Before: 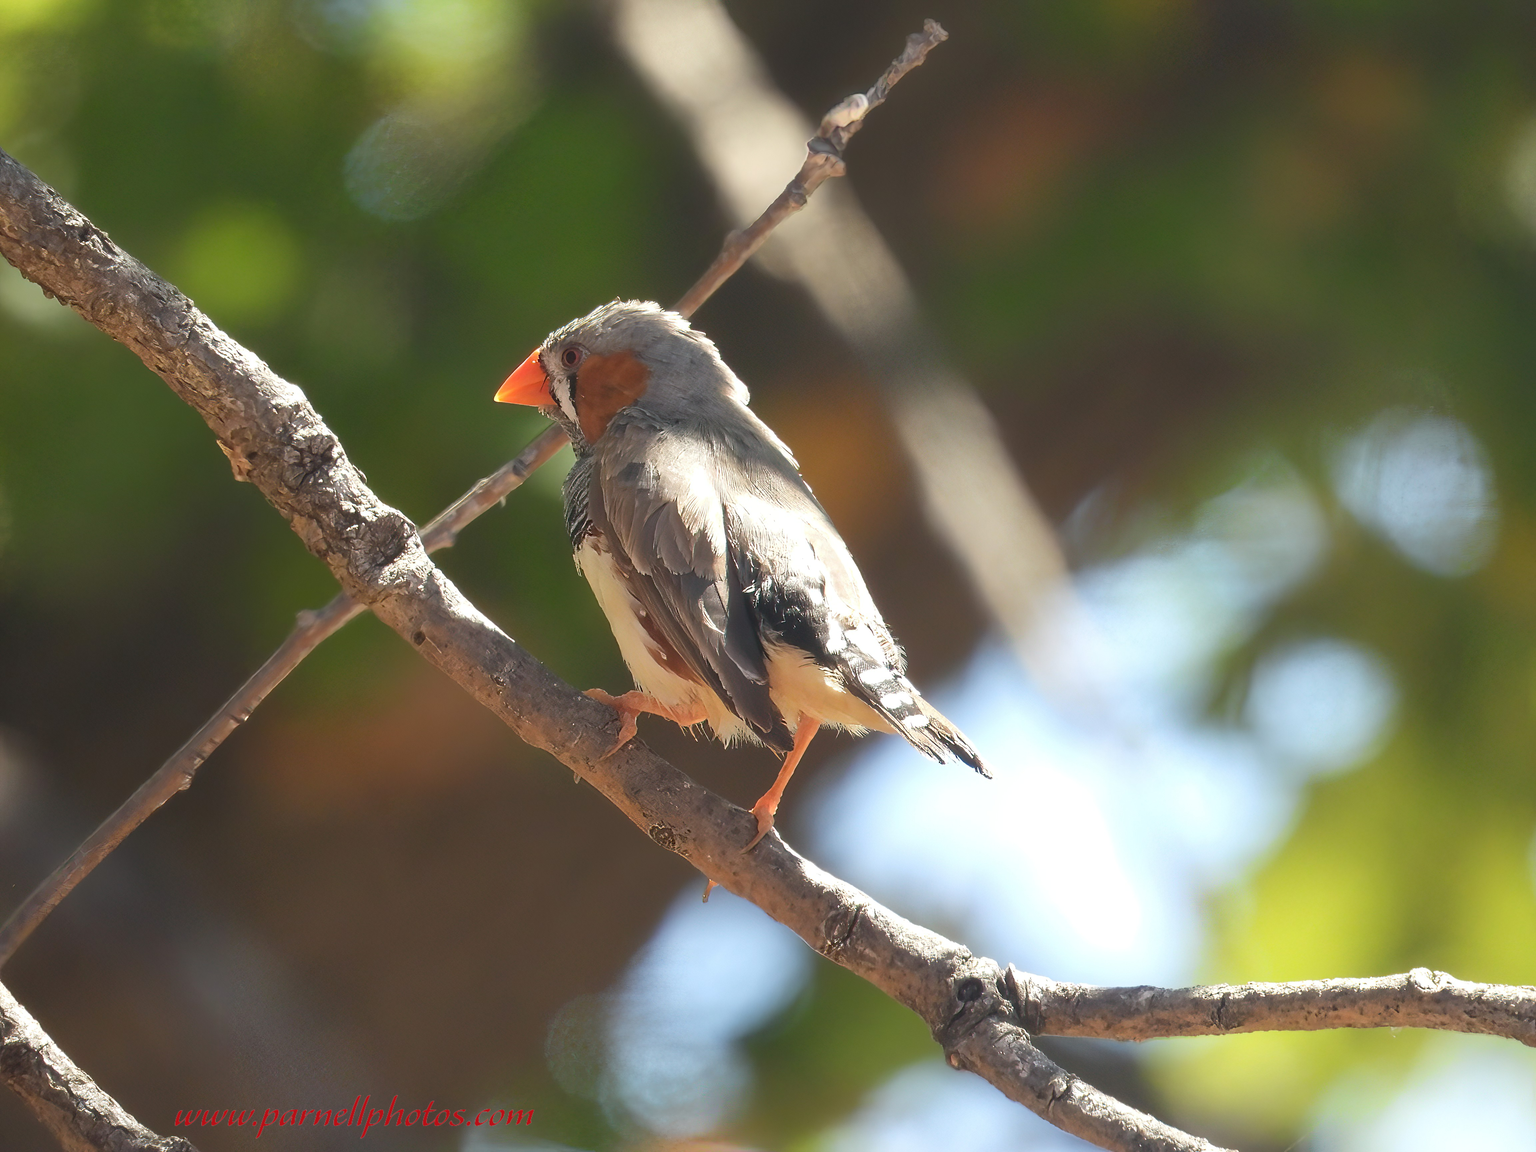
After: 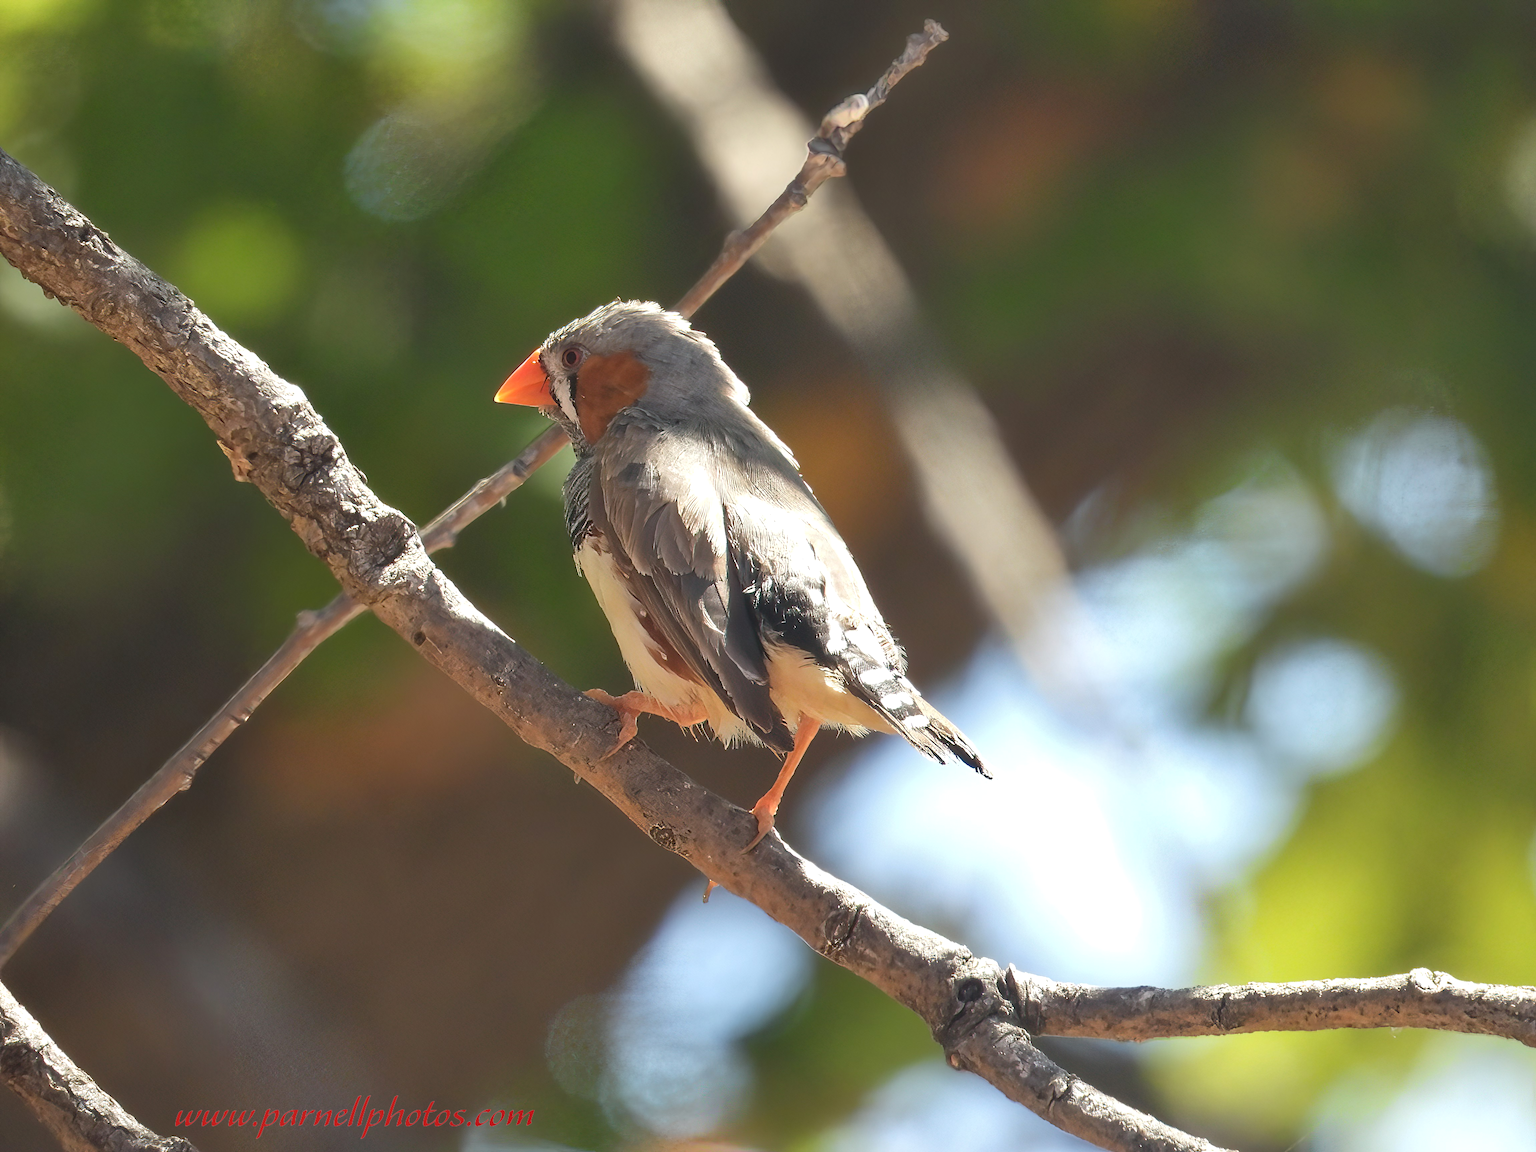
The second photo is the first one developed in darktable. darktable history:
shadows and highlights: shadows 34.27, highlights -35.2, soften with gaussian
local contrast: highlights 102%, shadows 102%, detail 119%, midtone range 0.2
